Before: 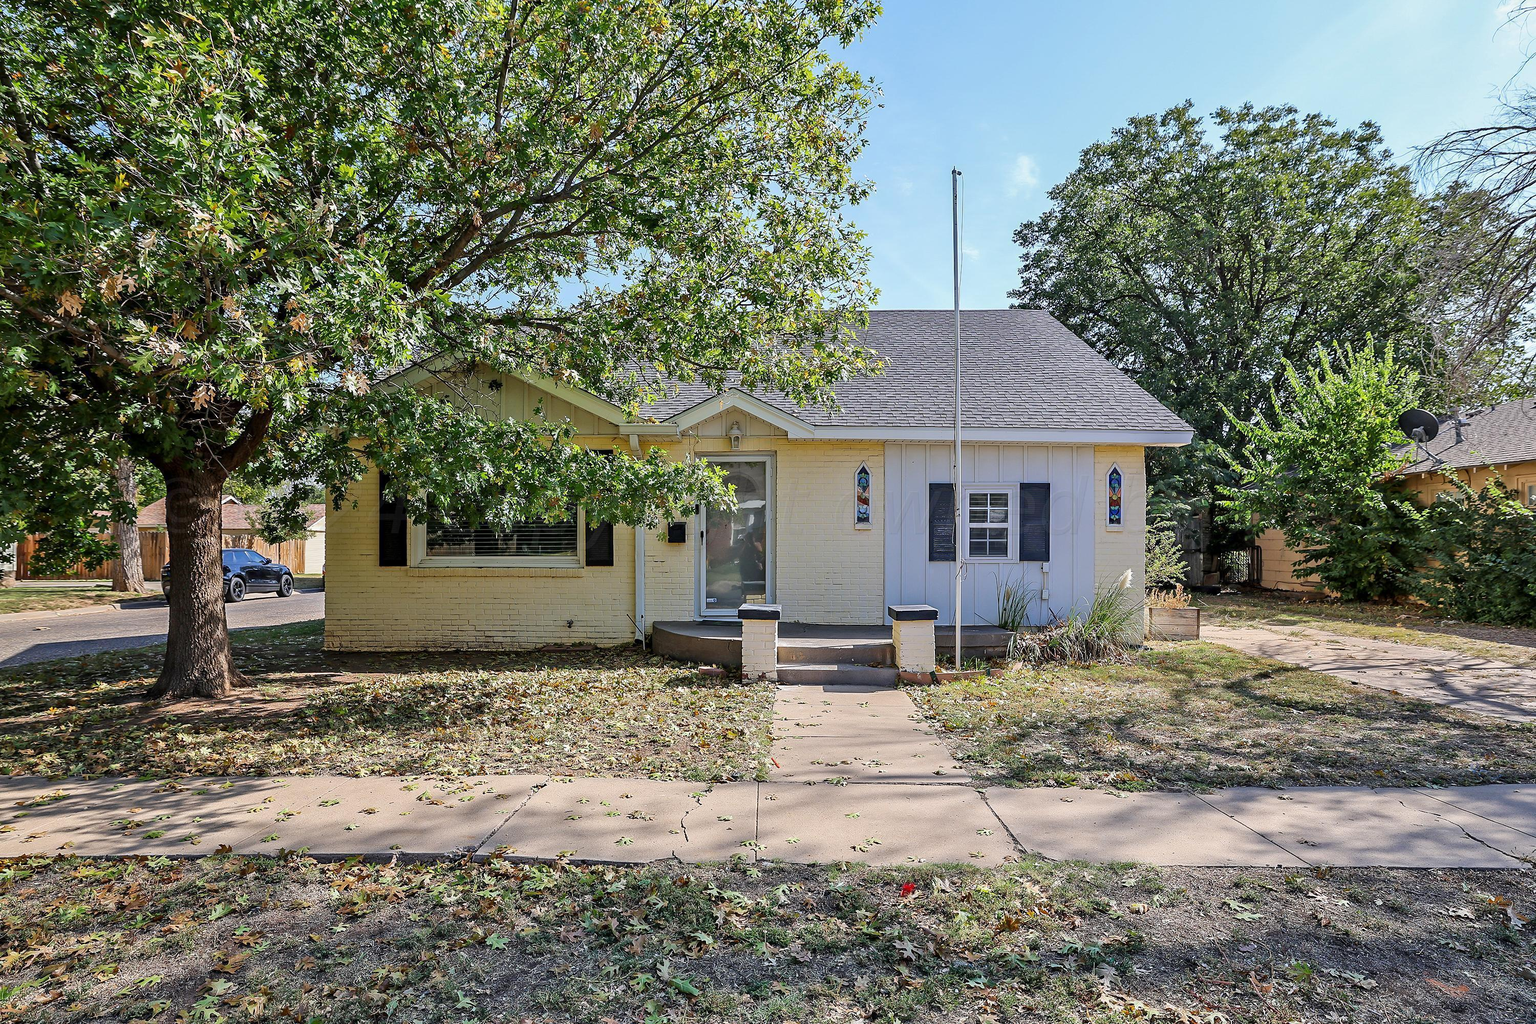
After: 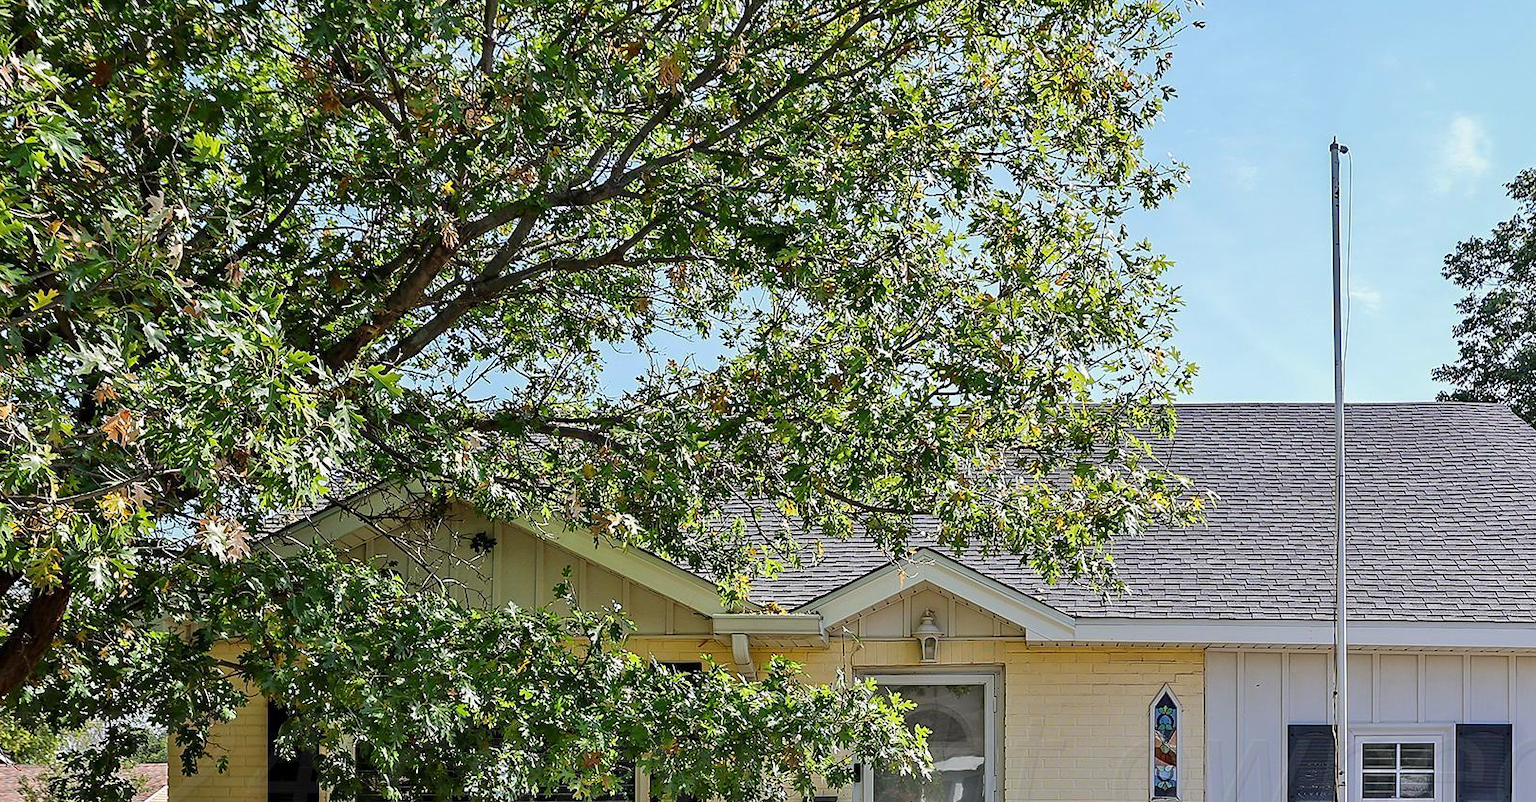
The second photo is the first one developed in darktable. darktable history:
crop: left 15.306%, top 9.065%, right 30.789%, bottom 48.638%
white balance: red 1.009, blue 0.985
